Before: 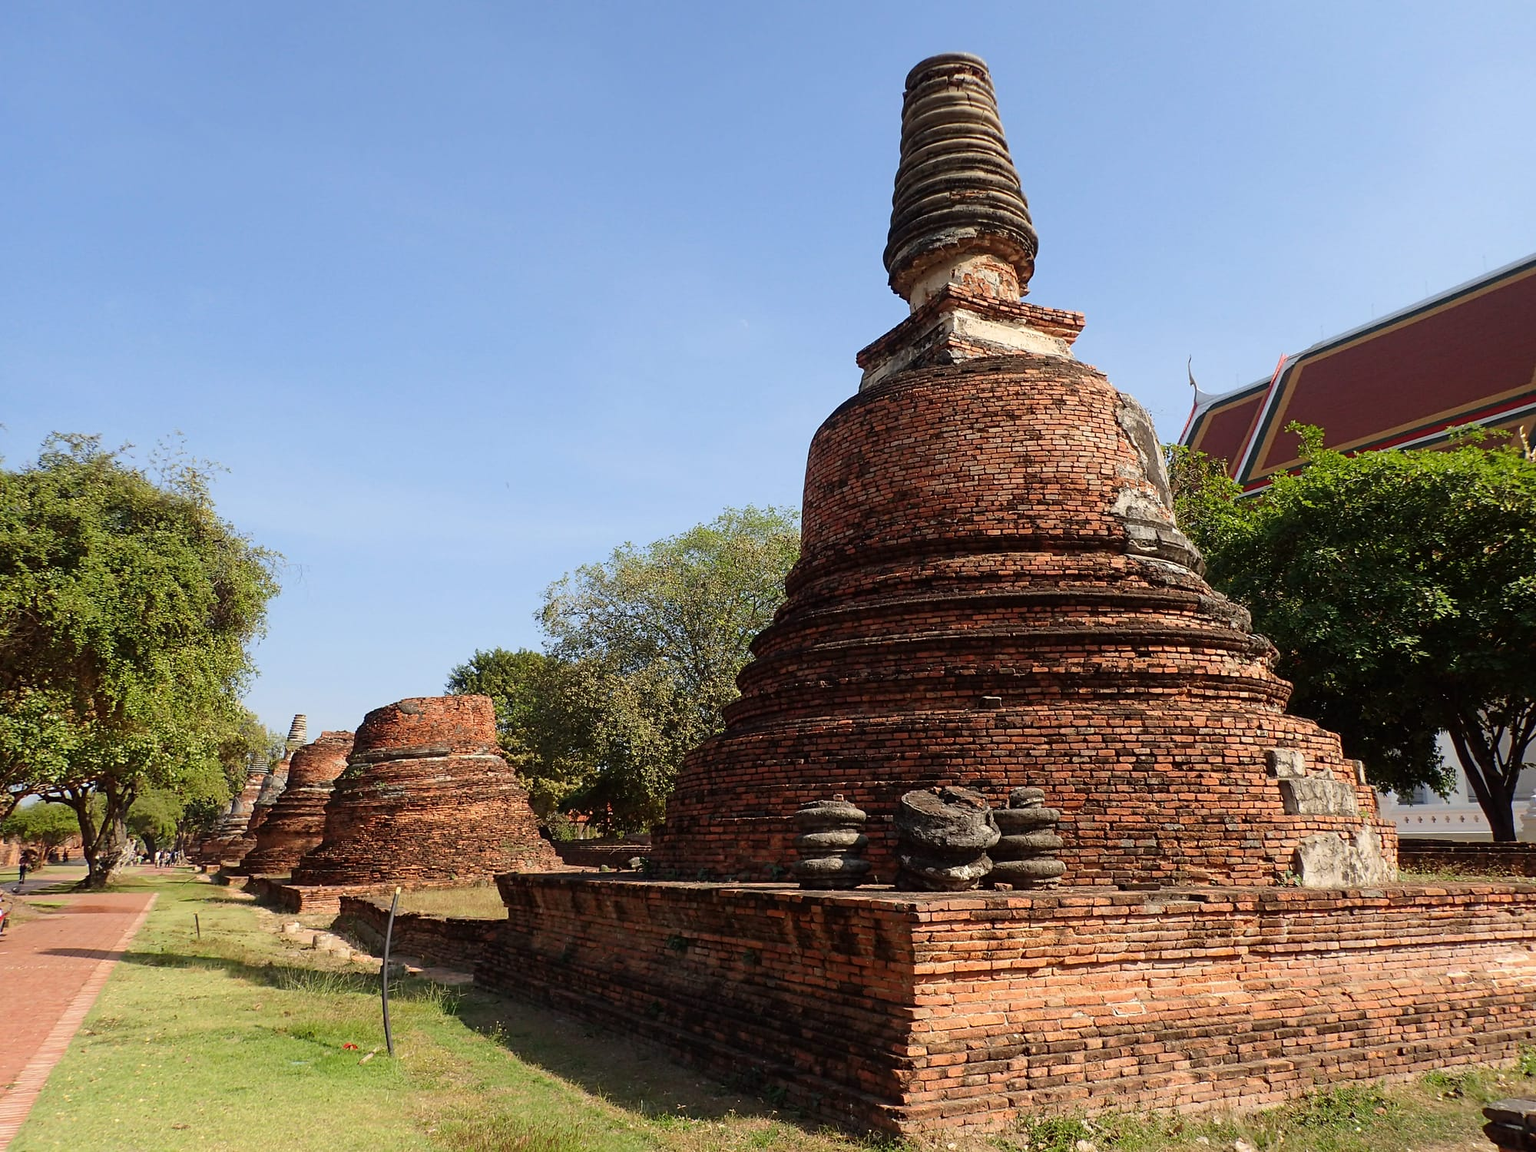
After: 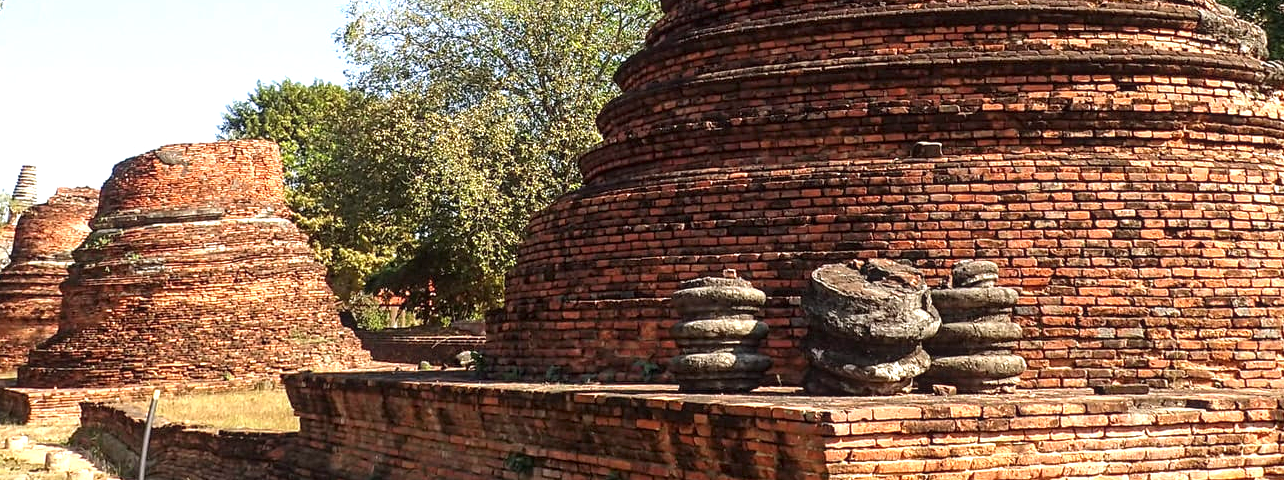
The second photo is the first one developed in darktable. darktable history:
crop: left 18.103%, top 51.039%, right 17.69%, bottom 16.936%
local contrast: on, module defaults
exposure: exposure 1.07 EV, compensate exposure bias true, compensate highlight preservation false
contrast equalizer: y [[0.5, 0.5, 0.468, 0.5, 0.5, 0.5], [0.5 ×6], [0.5 ×6], [0 ×6], [0 ×6]]
